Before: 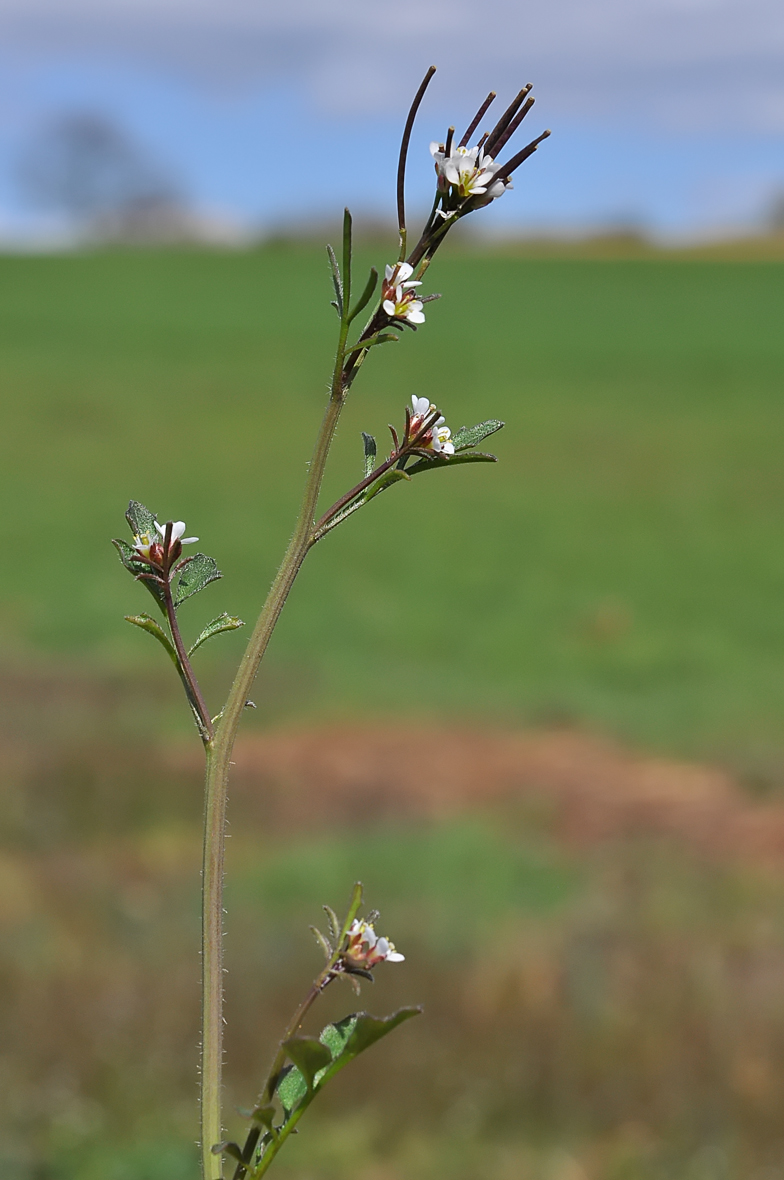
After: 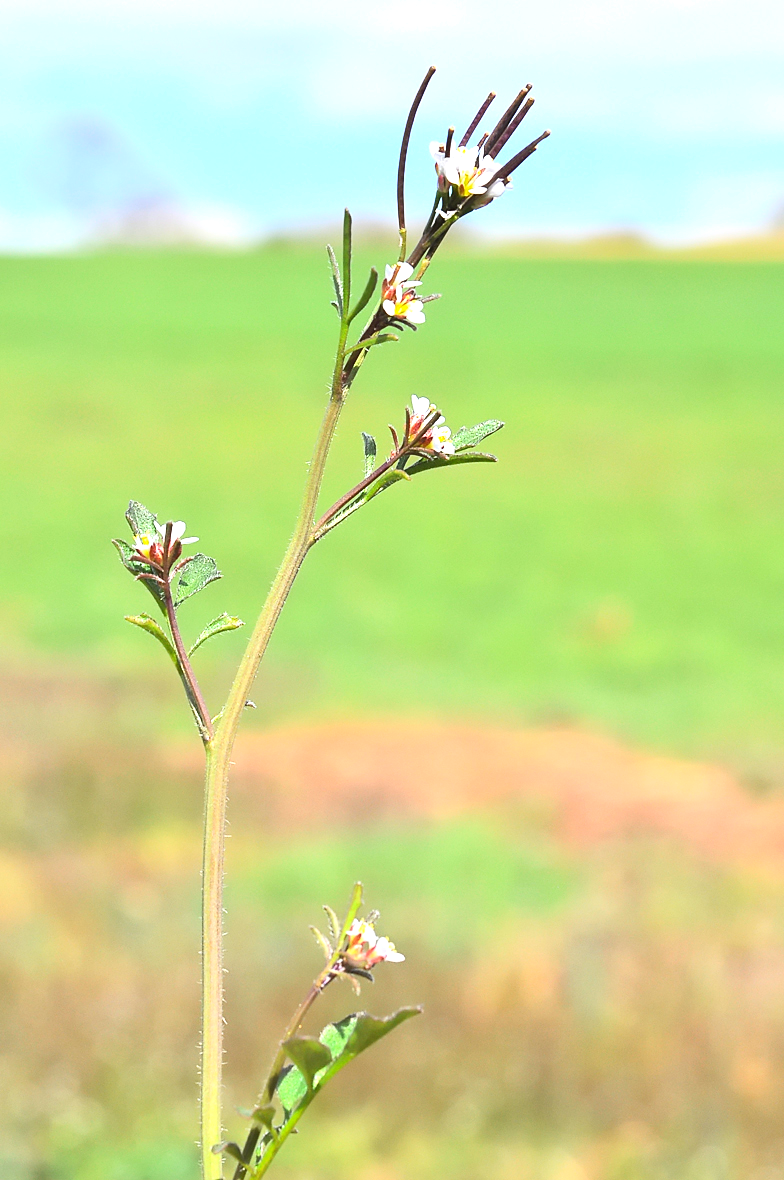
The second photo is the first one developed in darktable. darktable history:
contrast brightness saturation: contrast 0.202, brightness 0.16, saturation 0.217
exposure: black level correction 0, exposure 1.473 EV, compensate highlight preservation false
